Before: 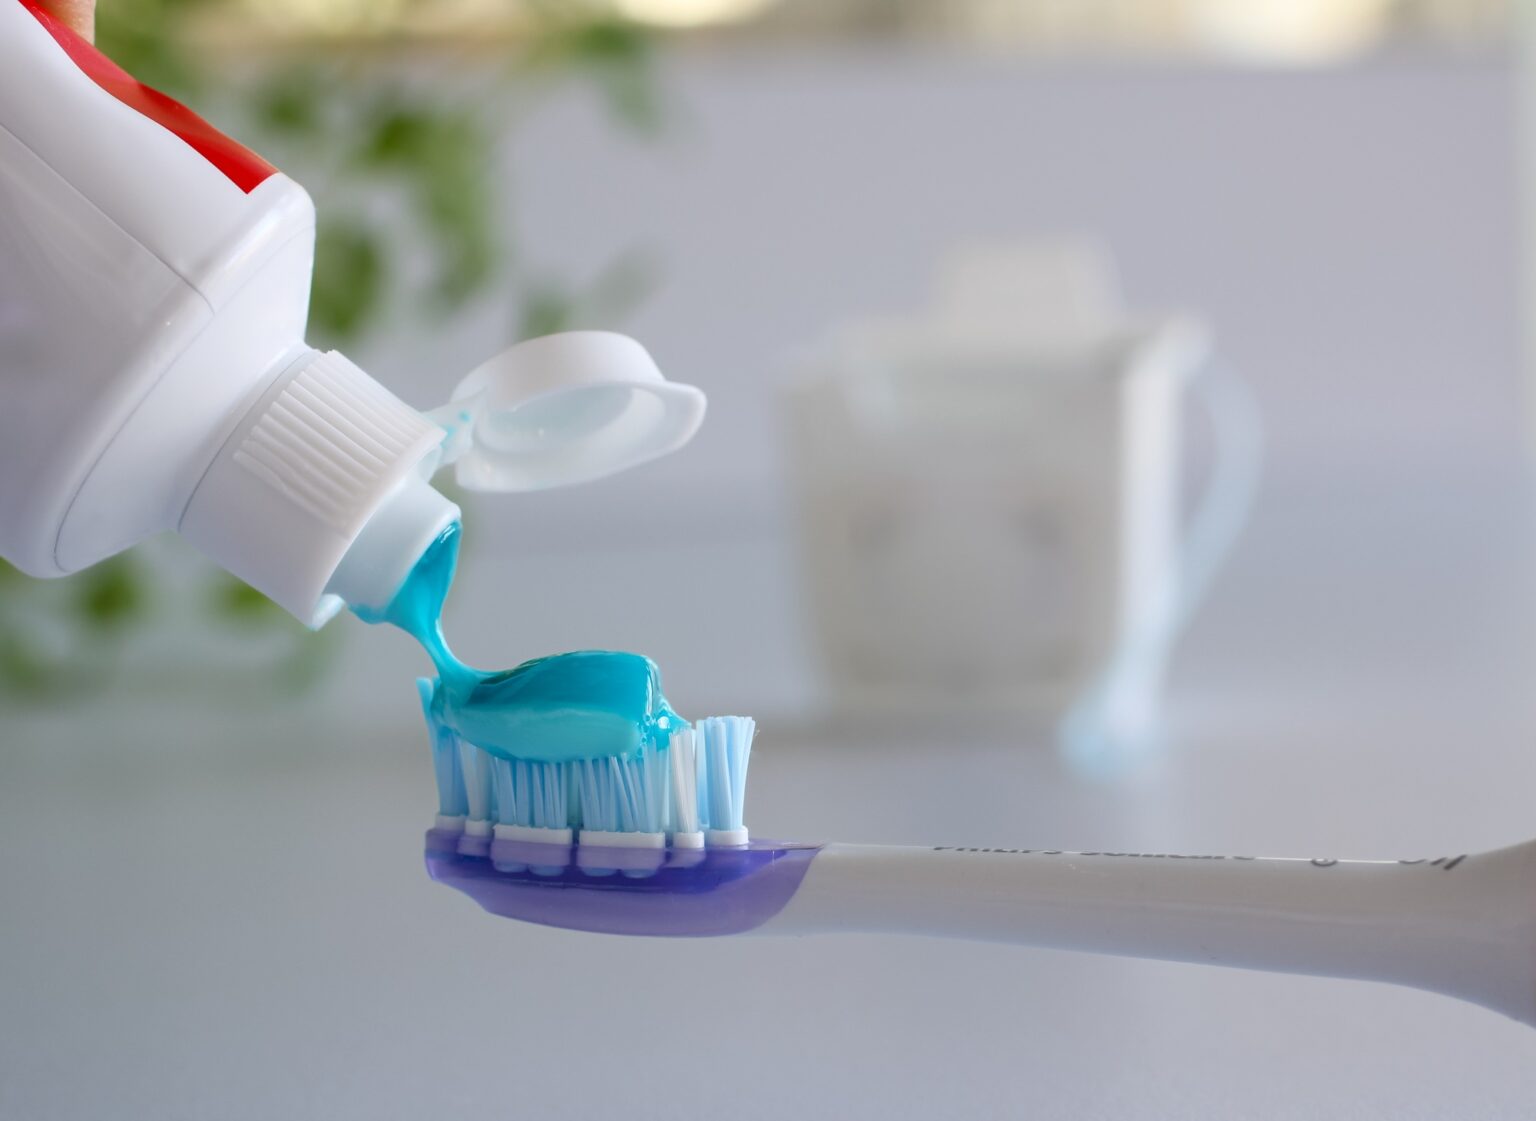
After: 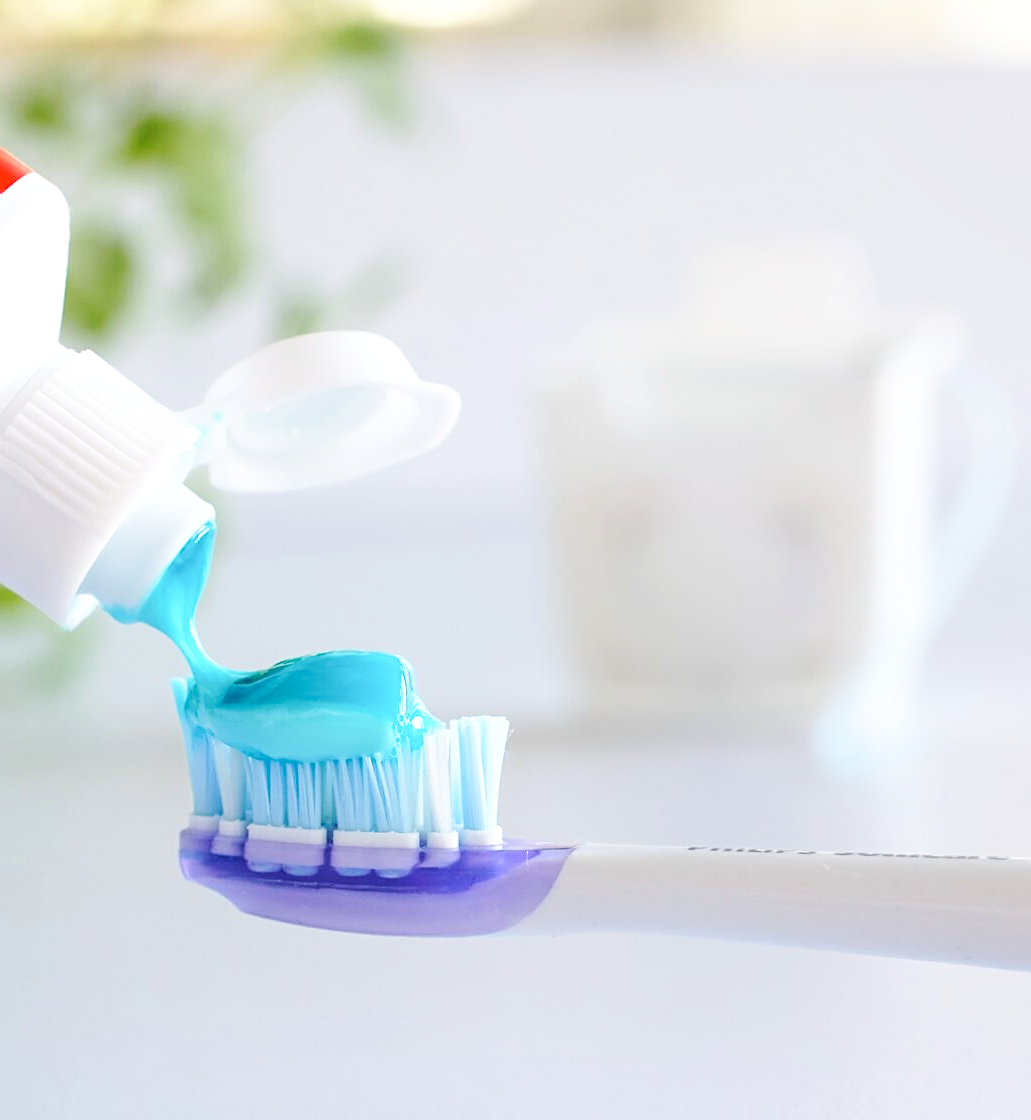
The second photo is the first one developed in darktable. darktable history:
local contrast: on, module defaults
crop and rotate: left 16.03%, right 16.817%
sharpen: on, module defaults
base curve: curves: ch0 [(0, 0) (0.028, 0.03) (0.121, 0.232) (0.46, 0.748) (0.859, 0.968) (1, 1)], preserve colors none
contrast brightness saturation: brightness 0.288
